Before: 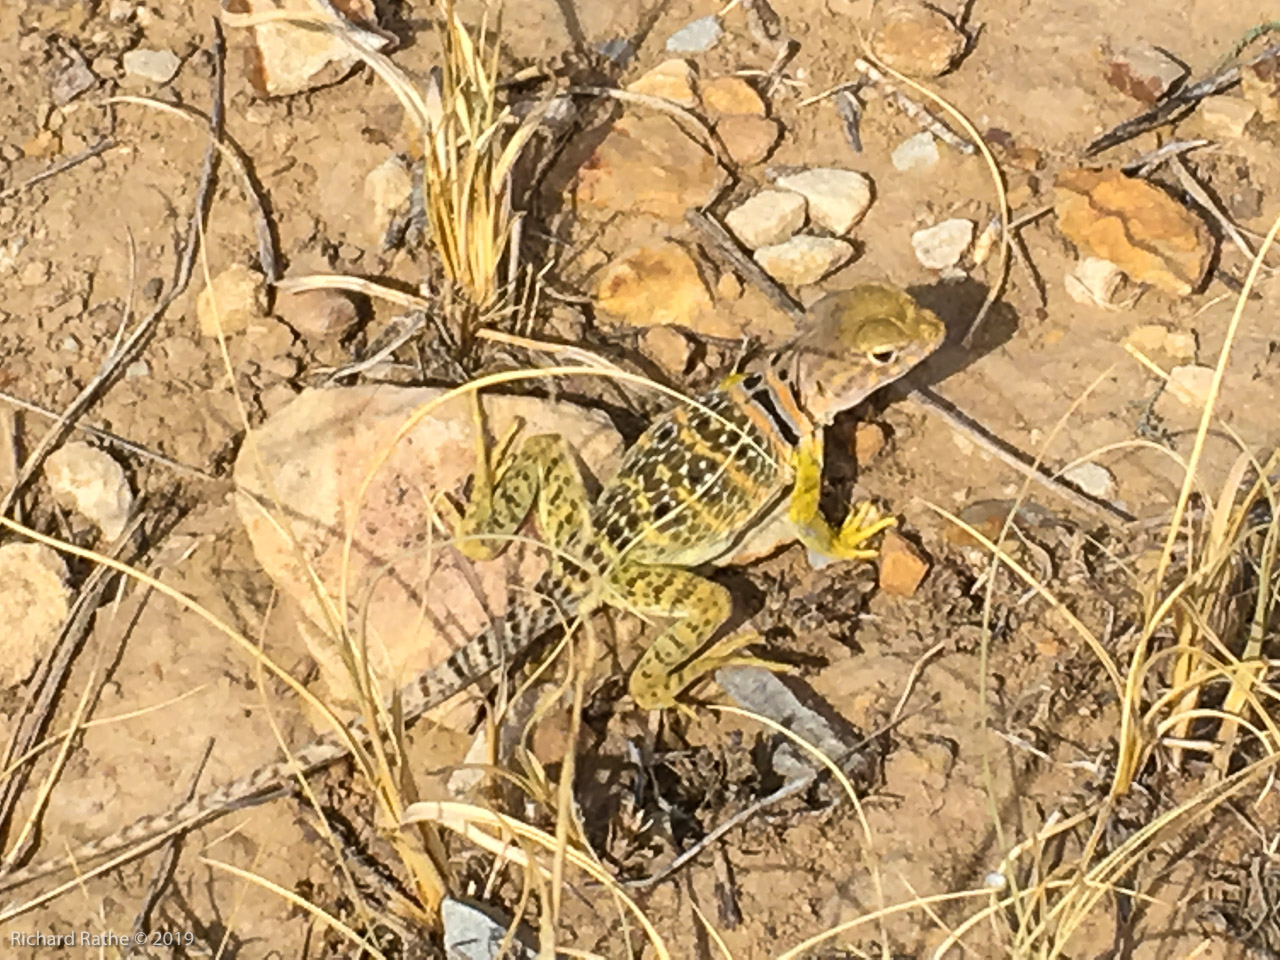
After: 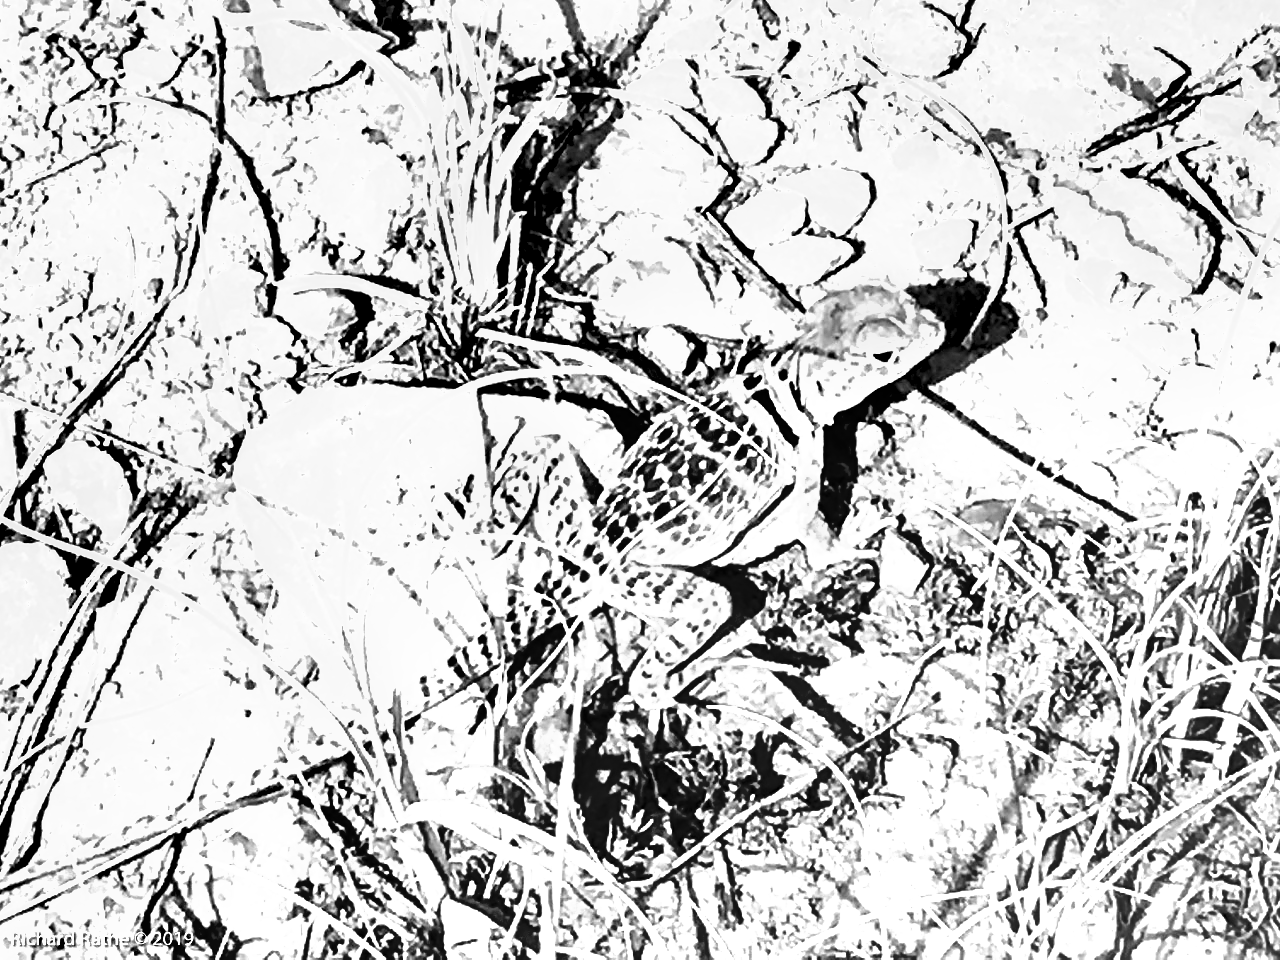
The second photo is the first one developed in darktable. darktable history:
sharpen: amount 0.2
shadows and highlights: radius 264.75, soften with gaussian
monochrome: a 16.06, b 15.48, size 1
exposure: black level correction 0, exposure 1.55 EV, compensate exposure bias true, compensate highlight preservation false
